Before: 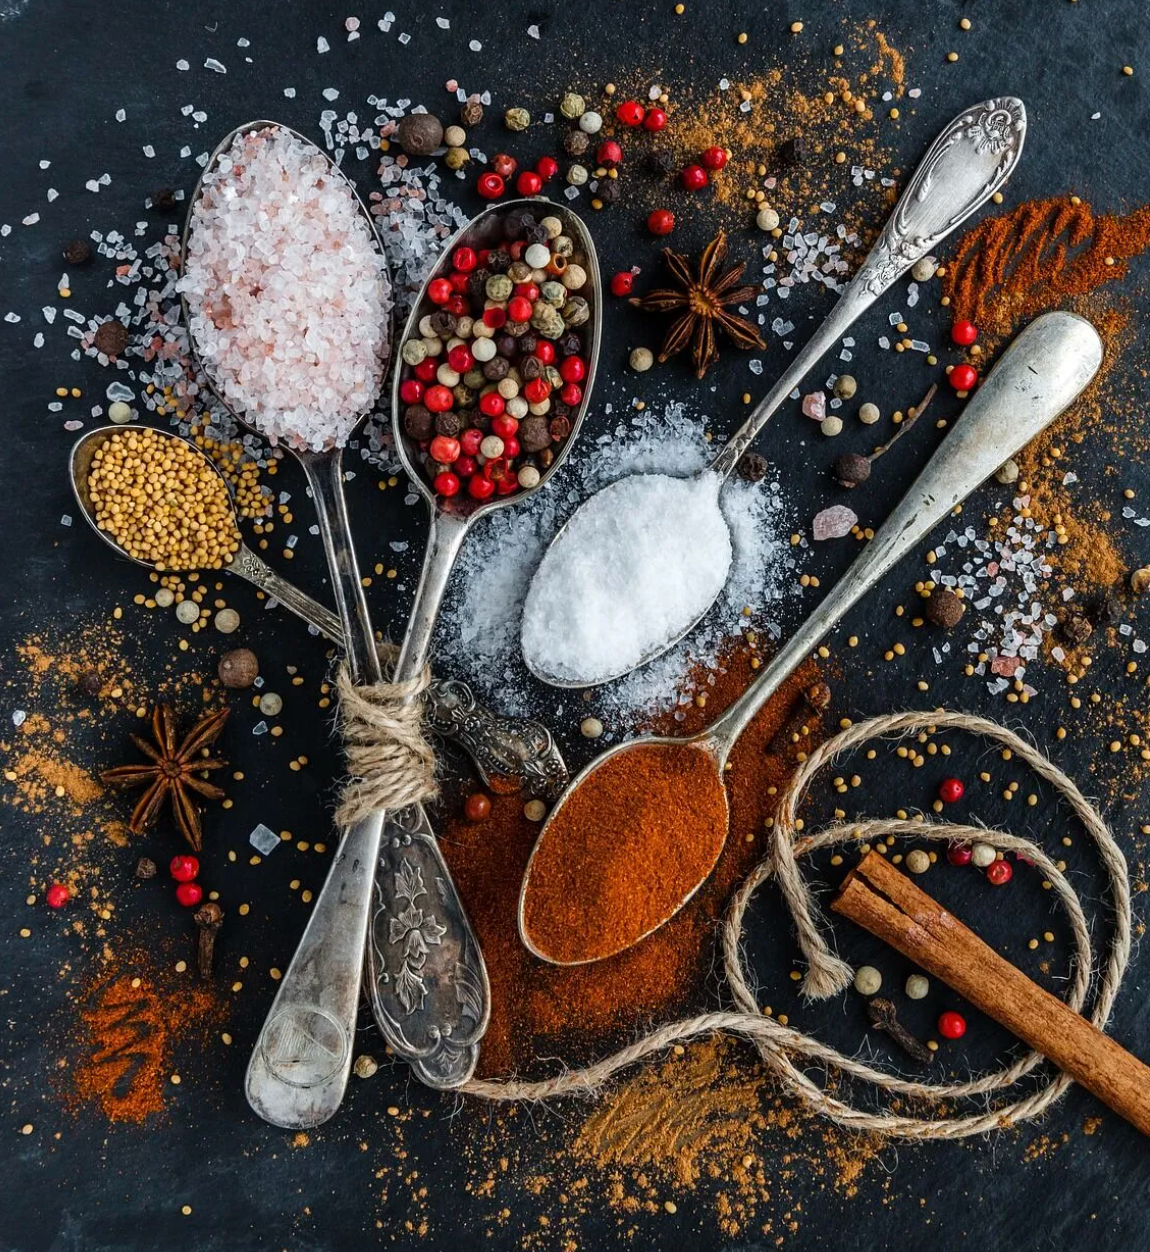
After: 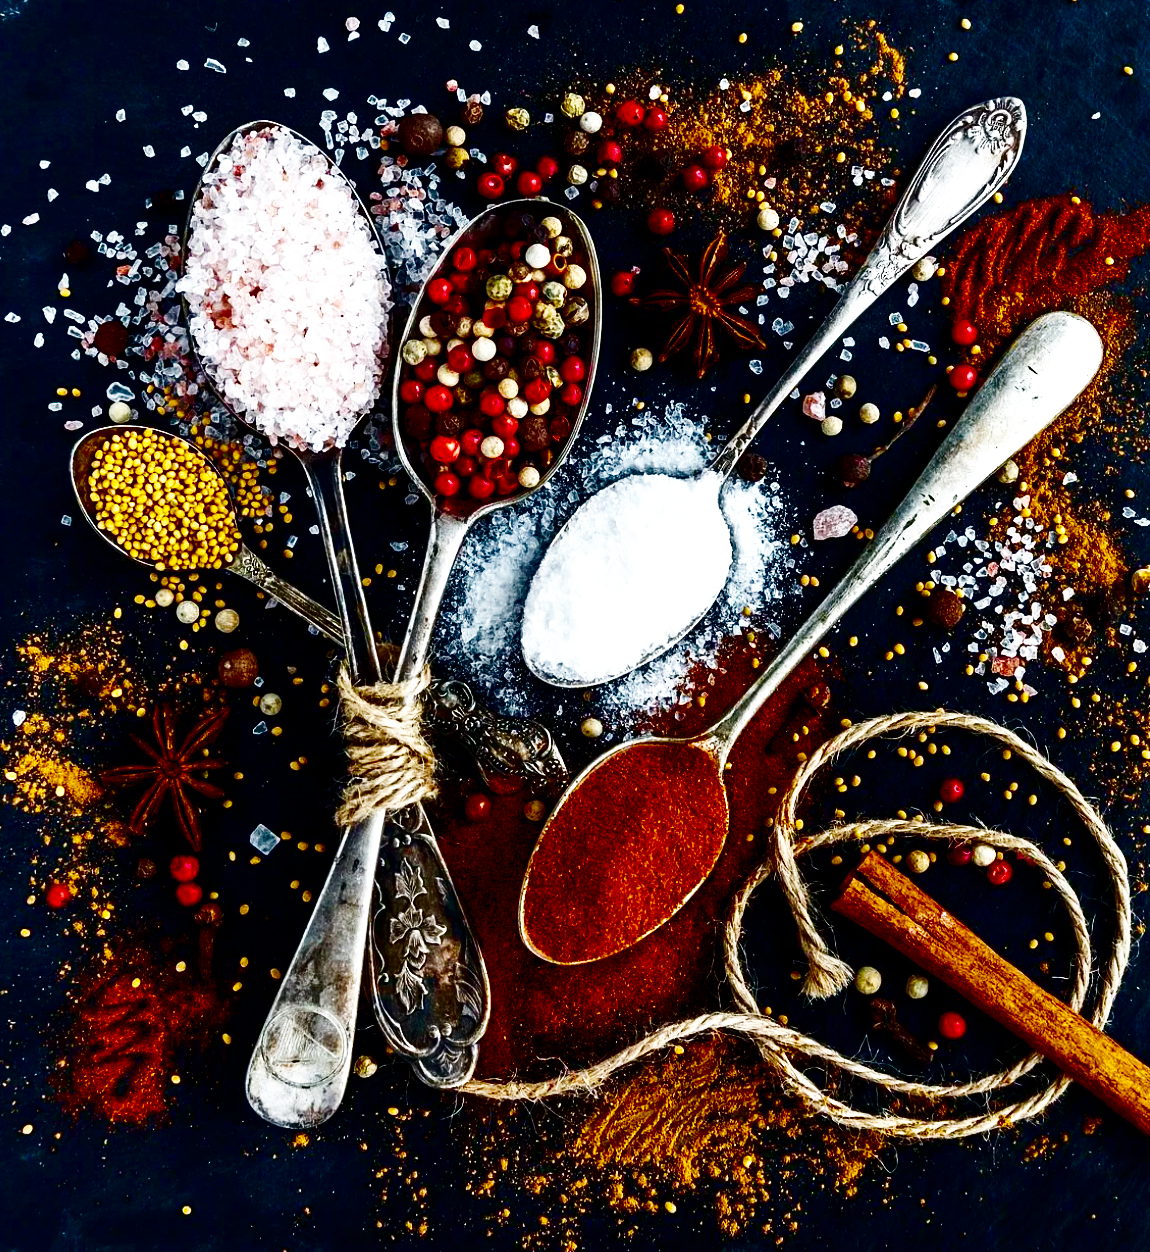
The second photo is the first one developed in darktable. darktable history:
base curve: curves: ch0 [(0, 0.003) (0.001, 0.002) (0.006, 0.004) (0.02, 0.022) (0.048, 0.086) (0.094, 0.234) (0.162, 0.431) (0.258, 0.629) (0.385, 0.8) (0.548, 0.918) (0.751, 0.988) (1, 1)], preserve colors none
contrast brightness saturation: contrast 0.092, brightness -0.576, saturation 0.172
color balance rgb: shadows fall-off 101.965%, perceptual saturation grading › global saturation 30.814%, perceptual brilliance grading › global brilliance 15.021%, perceptual brilliance grading › shadows -35.772%, mask middle-gray fulcrum 22.556%, global vibrance 20.675%
